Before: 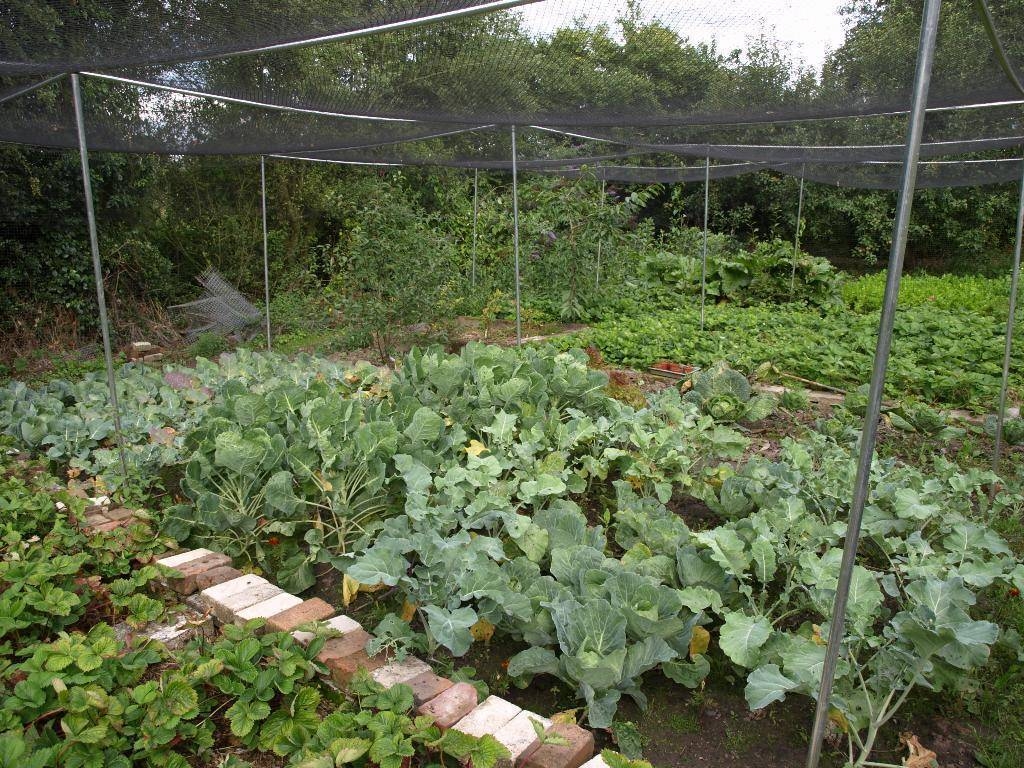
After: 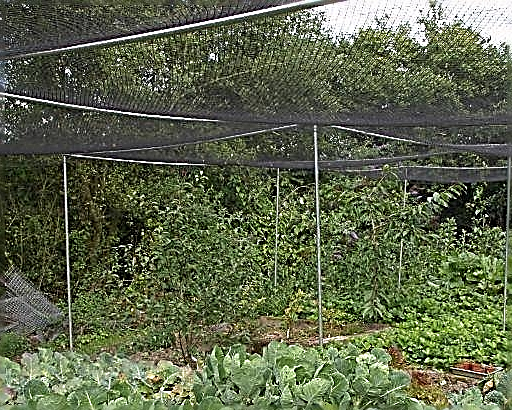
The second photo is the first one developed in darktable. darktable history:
crop: left 19.42%, right 30.565%, bottom 46.564%
exposure: compensate highlight preservation false
sharpen: amount 1.99
